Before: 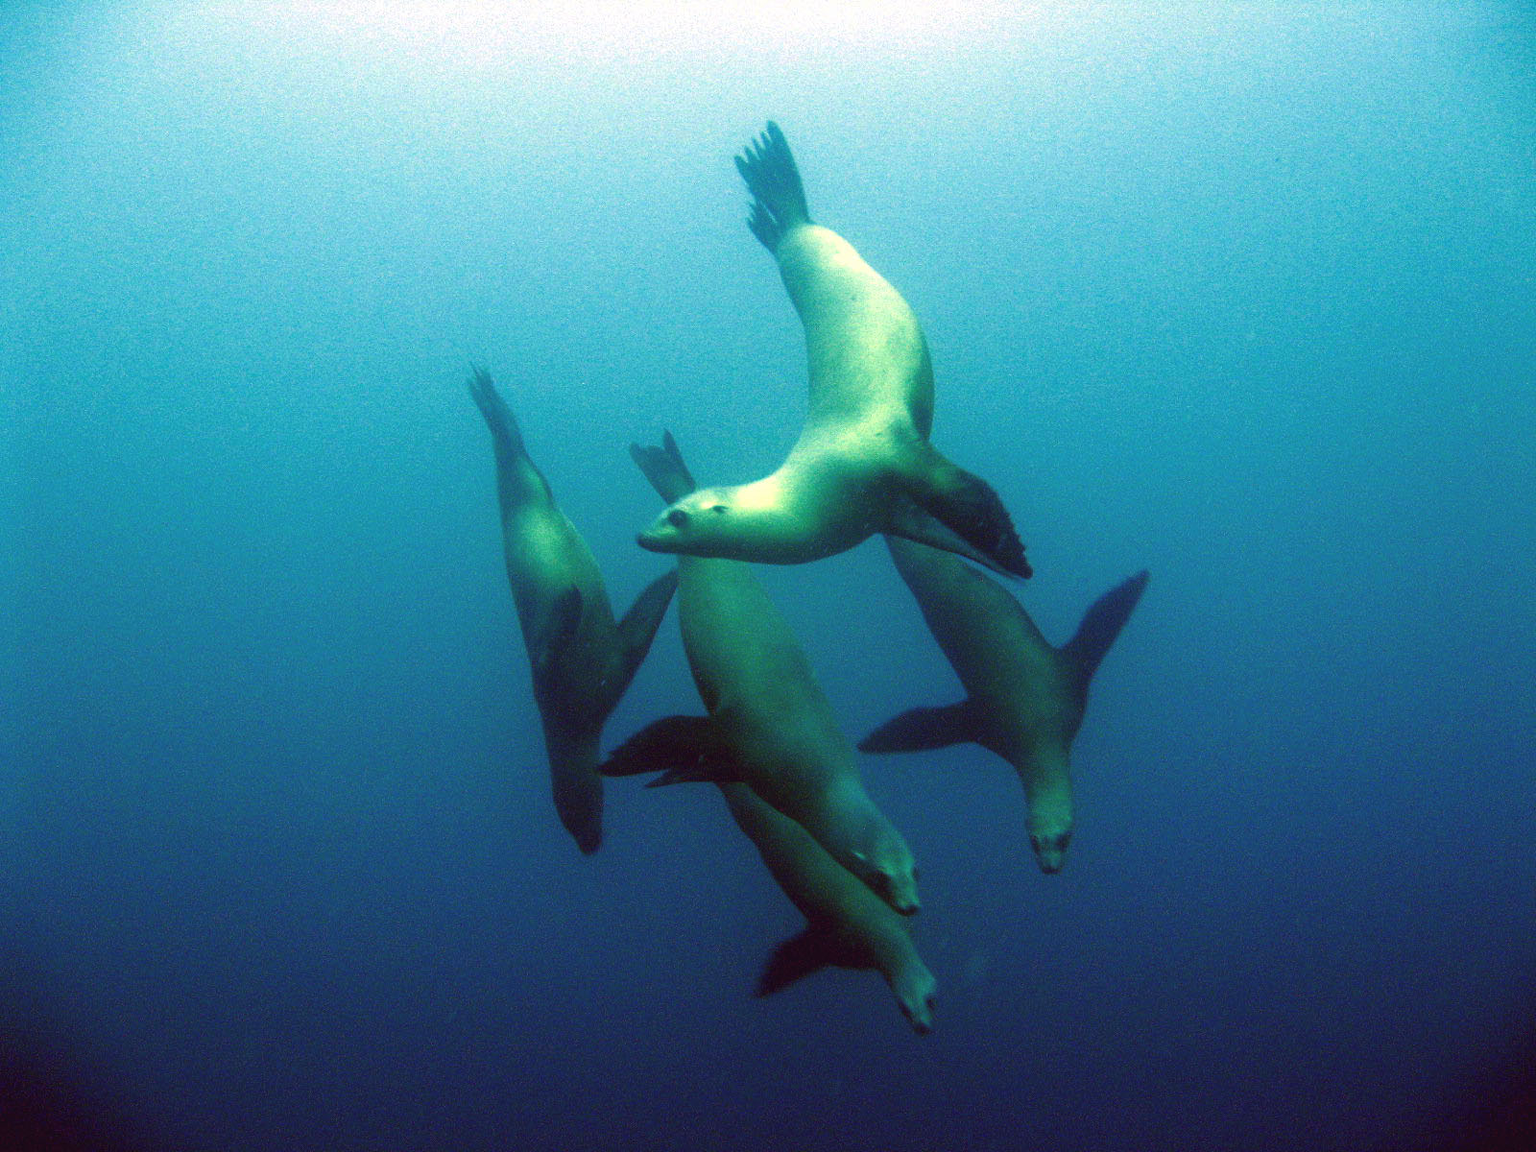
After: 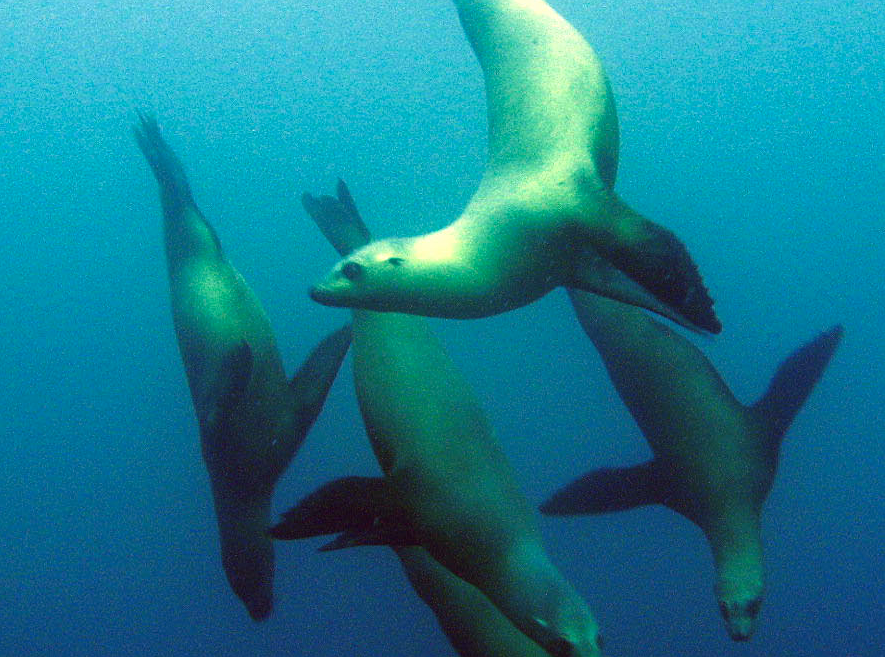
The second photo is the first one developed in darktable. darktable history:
sharpen: amount 0.202
crop and rotate: left 22.159%, top 22.456%, right 22.528%, bottom 22.733%
color correction: highlights b* -0.052, saturation 1.1
